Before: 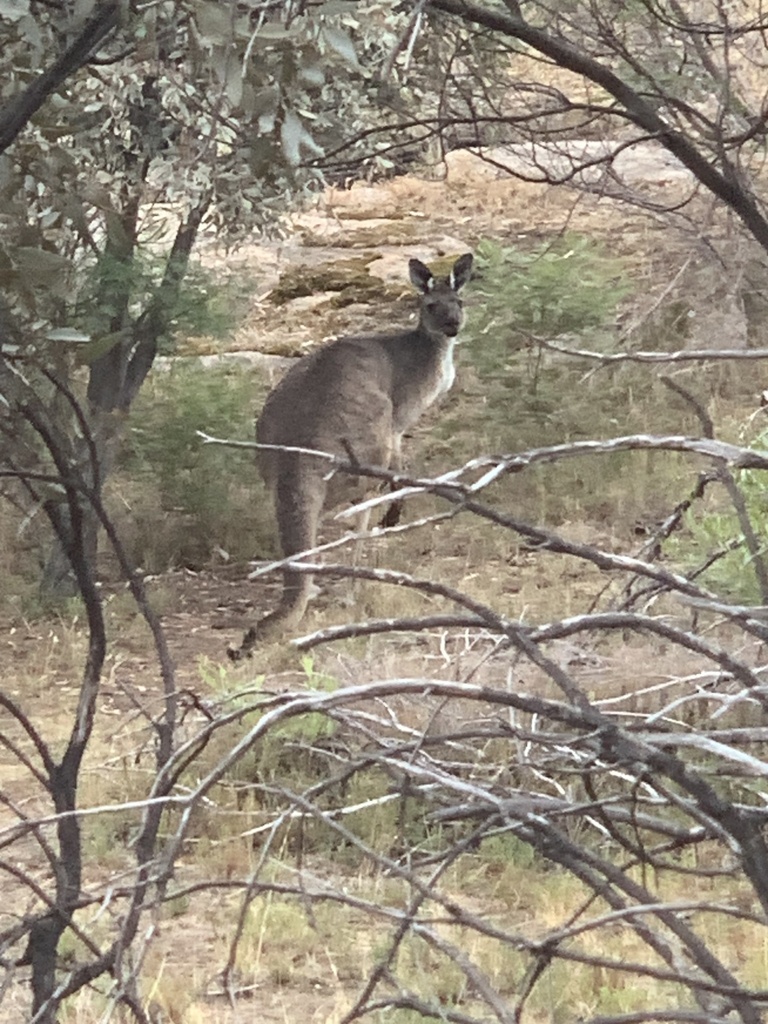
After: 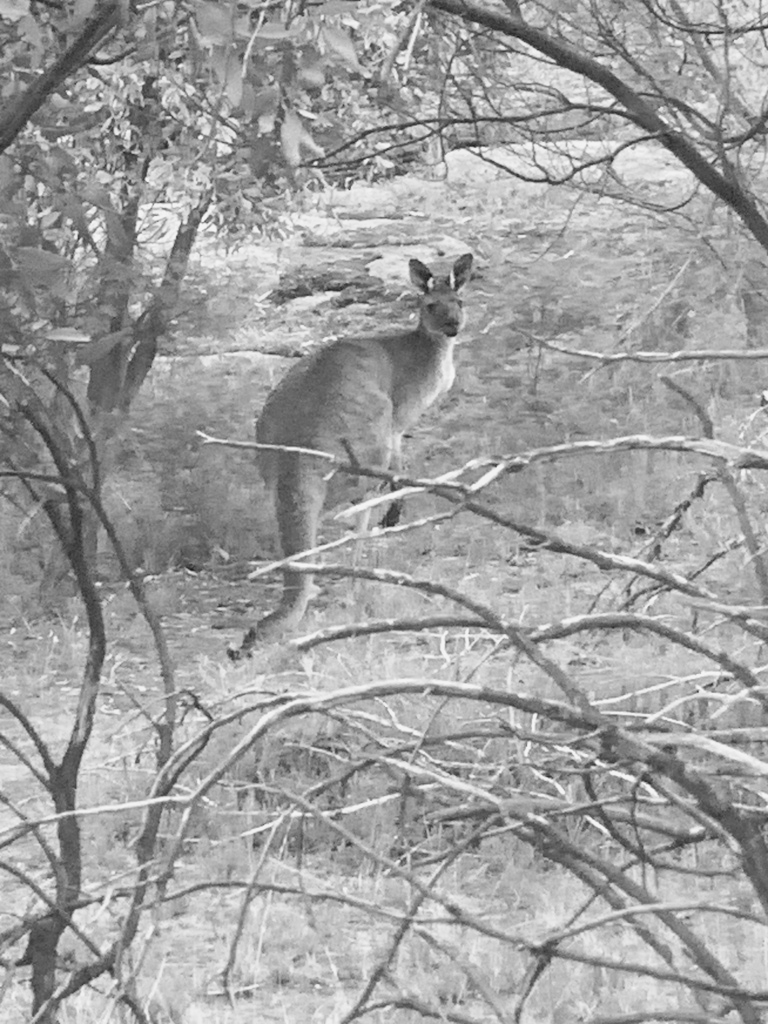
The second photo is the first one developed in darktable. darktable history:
color balance: input saturation 134.34%, contrast -10.04%, contrast fulcrum 19.67%, output saturation 133.51%
shadows and highlights: shadows 37.27, highlights -28.18, soften with gaussian
tone curve: curves: ch0 [(0, 0) (0.003, 0.004) (0.011, 0.015) (0.025, 0.033) (0.044, 0.058) (0.069, 0.091) (0.1, 0.131) (0.136, 0.179) (0.177, 0.233) (0.224, 0.296) (0.277, 0.364) (0.335, 0.434) (0.399, 0.511) (0.468, 0.584) (0.543, 0.656) (0.623, 0.729) (0.709, 0.799) (0.801, 0.874) (0.898, 0.936) (1, 1)], preserve colors none
monochrome: on, module defaults
